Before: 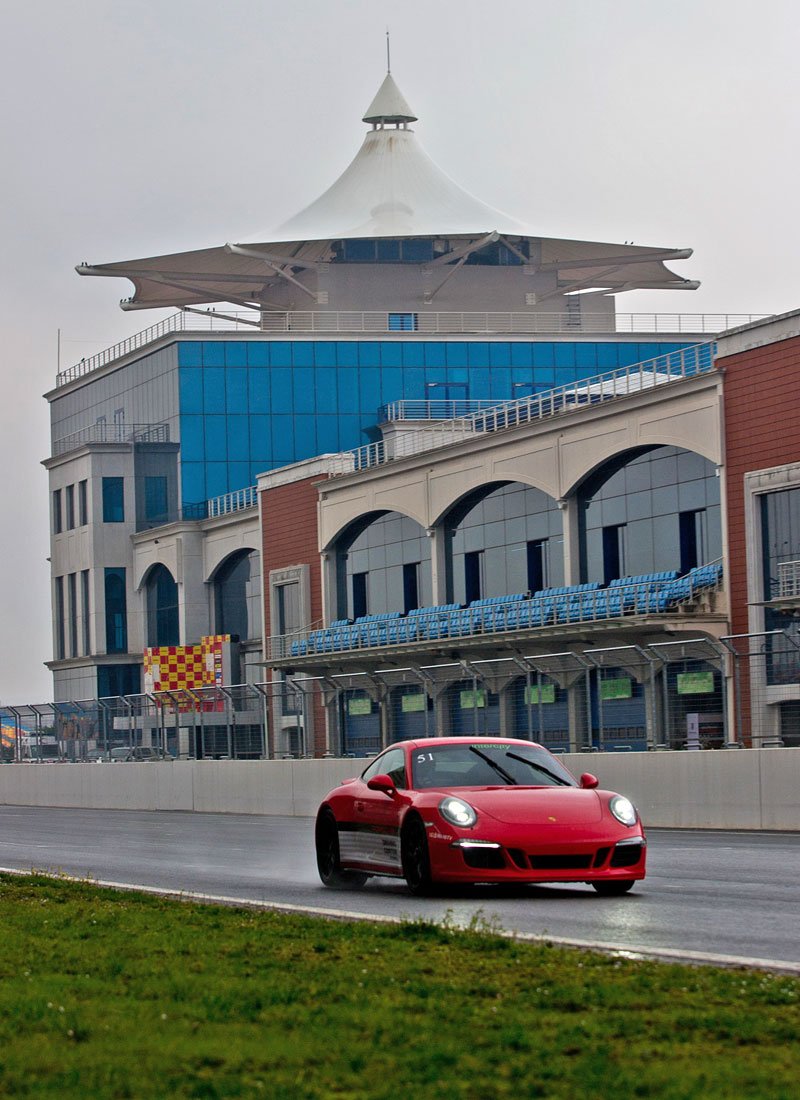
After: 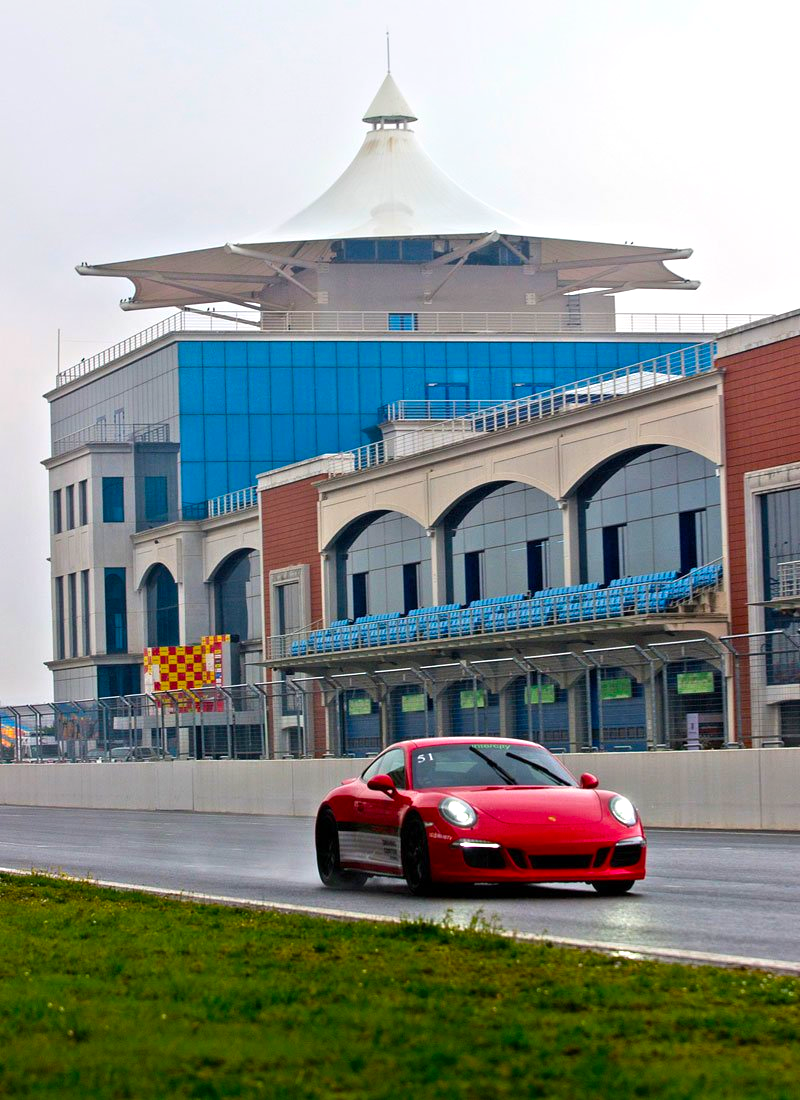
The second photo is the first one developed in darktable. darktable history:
color balance rgb: perceptual saturation grading › global saturation 25%, global vibrance 20%
shadows and highlights: shadows -70, highlights 35, soften with gaussian
exposure: exposure 0.485 EV, compensate highlight preservation false
